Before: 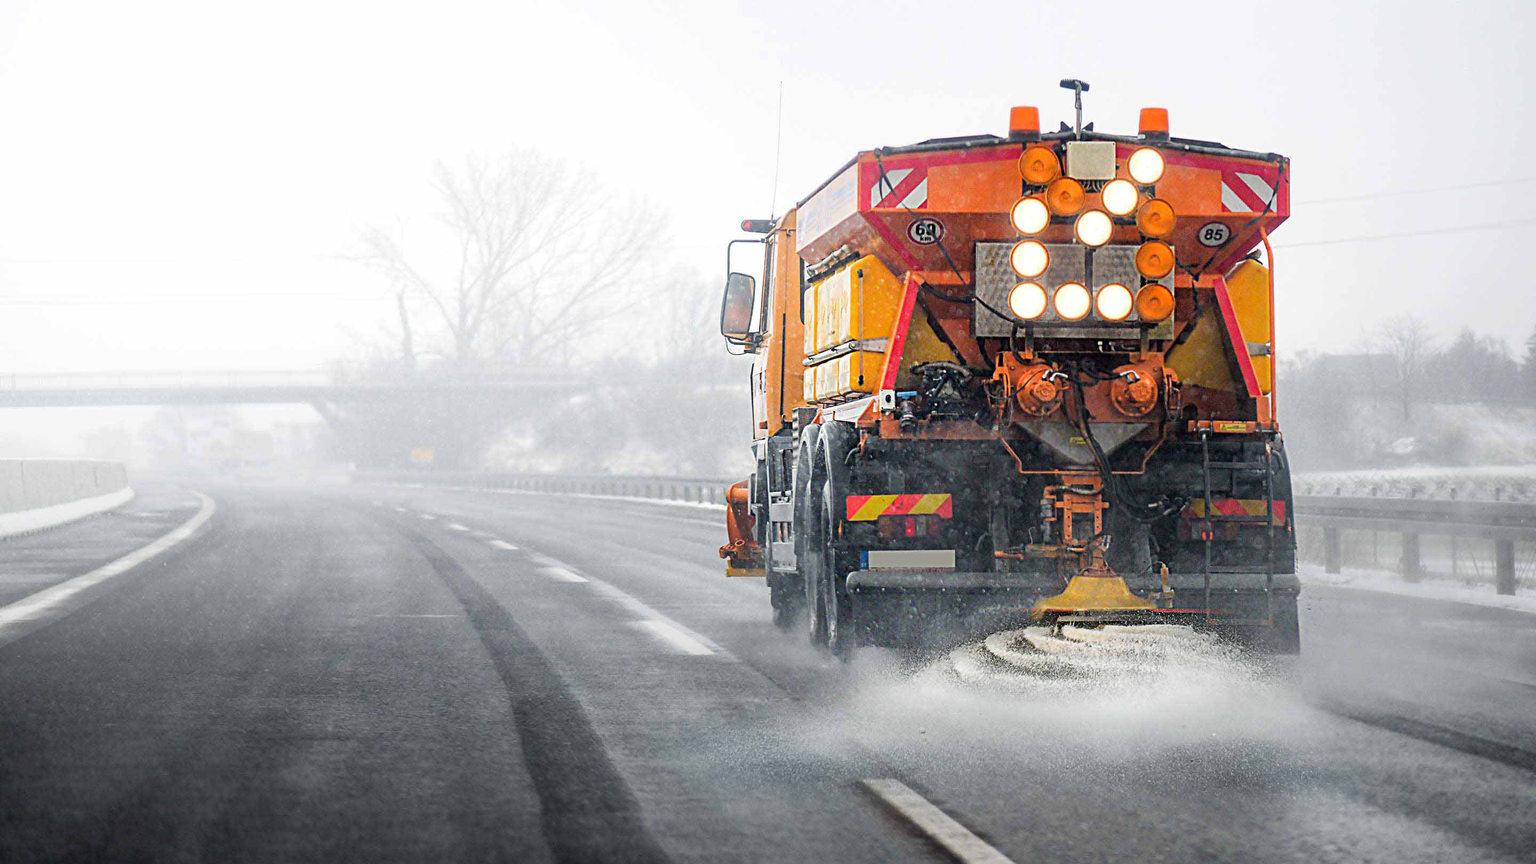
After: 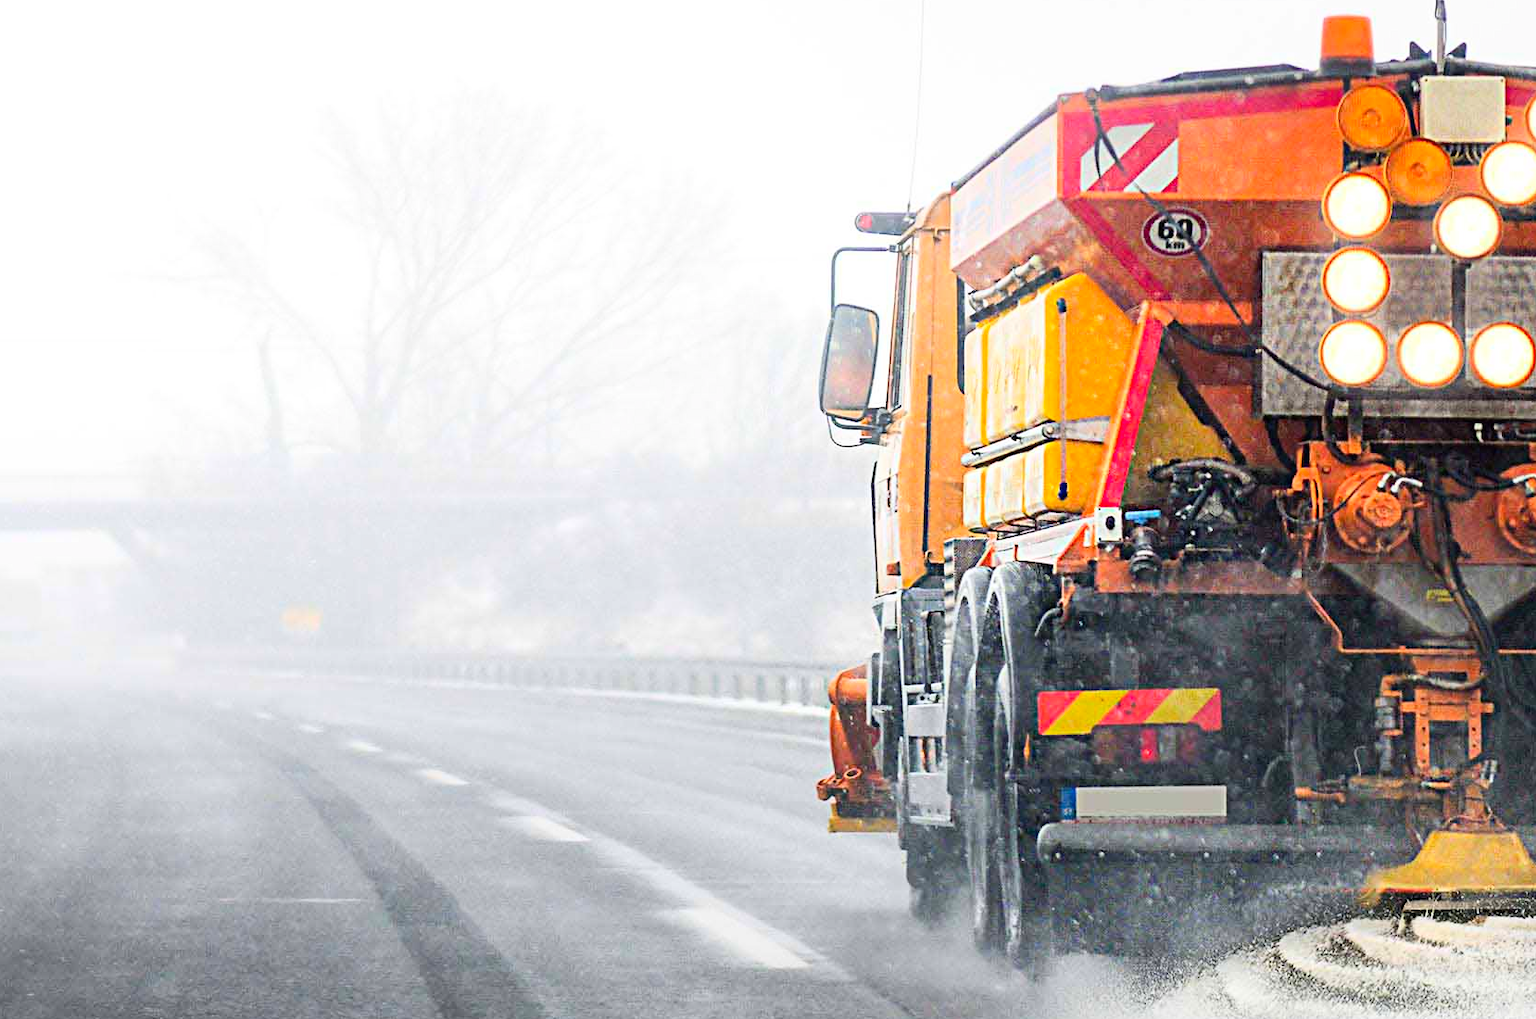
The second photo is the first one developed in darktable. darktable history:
crop: left 16.229%, top 11.309%, right 26.174%, bottom 20.684%
contrast brightness saturation: contrast 0.198, brightness 0.155, saturation 0.224
